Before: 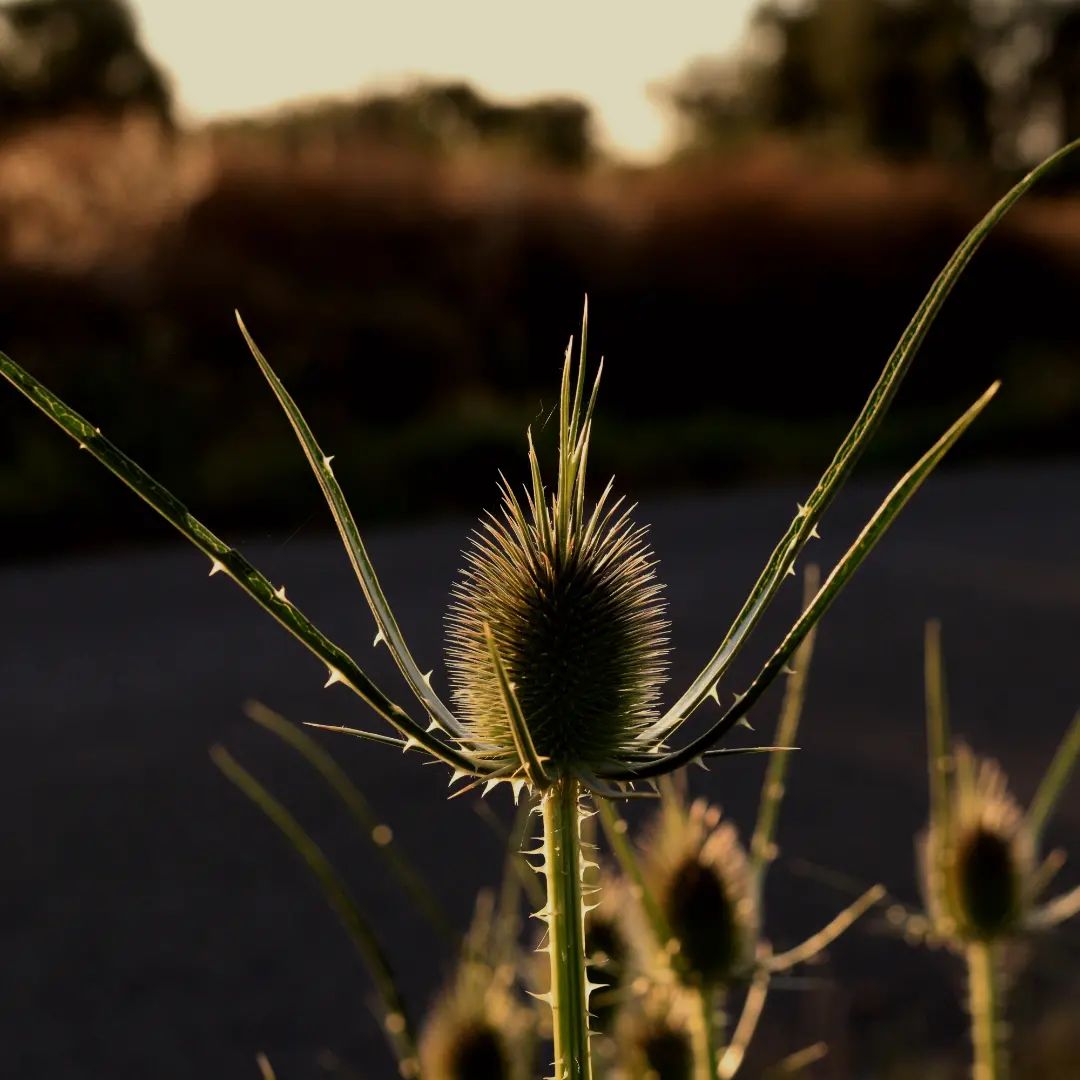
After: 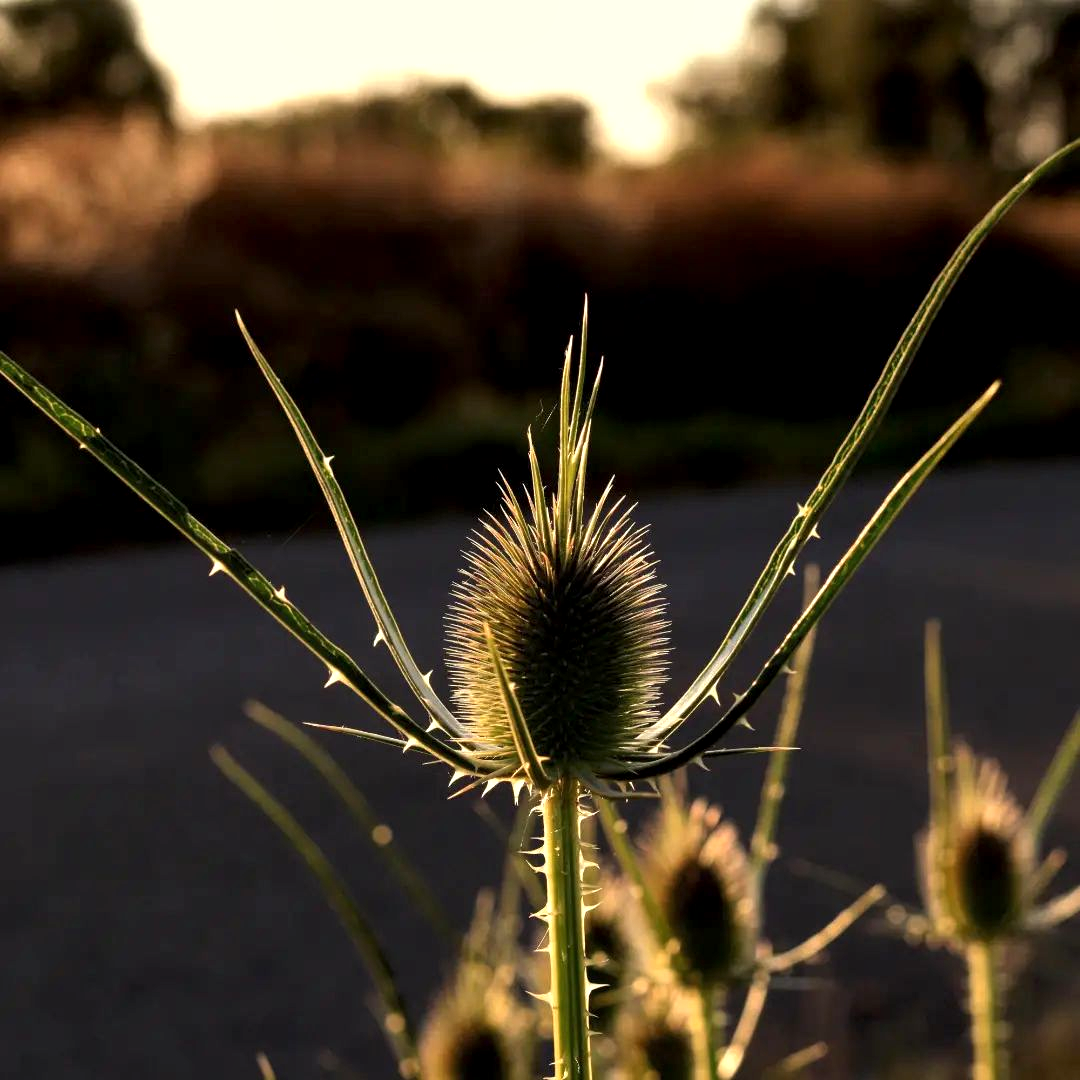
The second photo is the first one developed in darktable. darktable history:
exposure: black level correction 0, exposure 0.7 EV, compensate exposure bias true, compensate highlight preservation false
local contrast: highlights 100%, shadows 100%, detail 131%, midtone range 0.2
